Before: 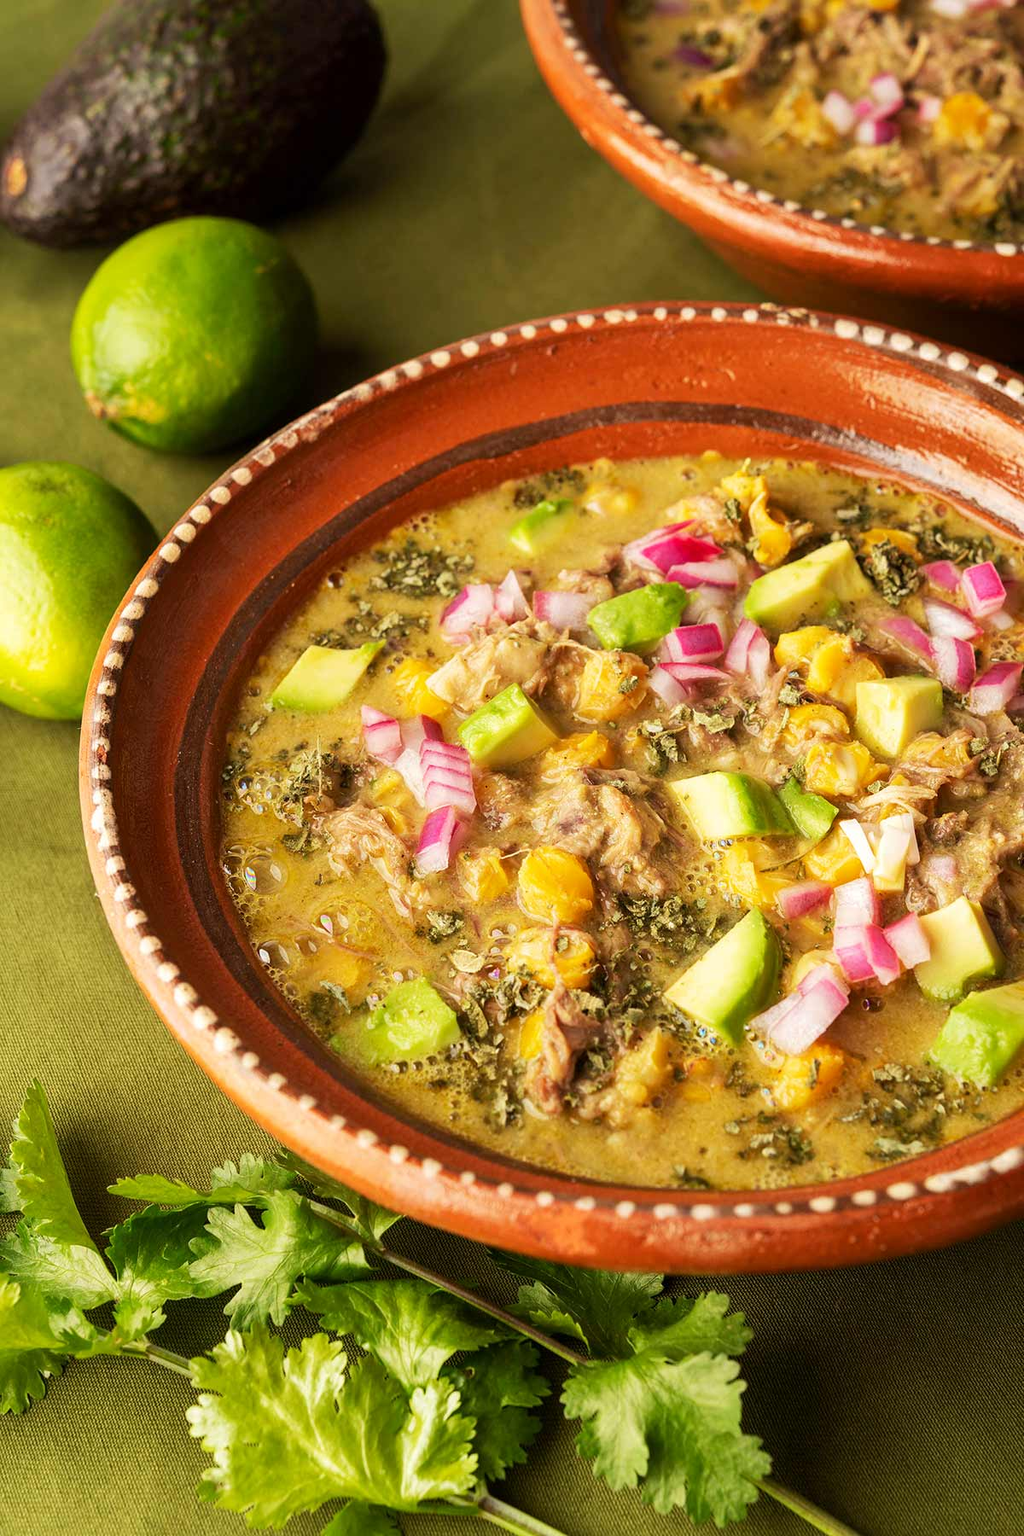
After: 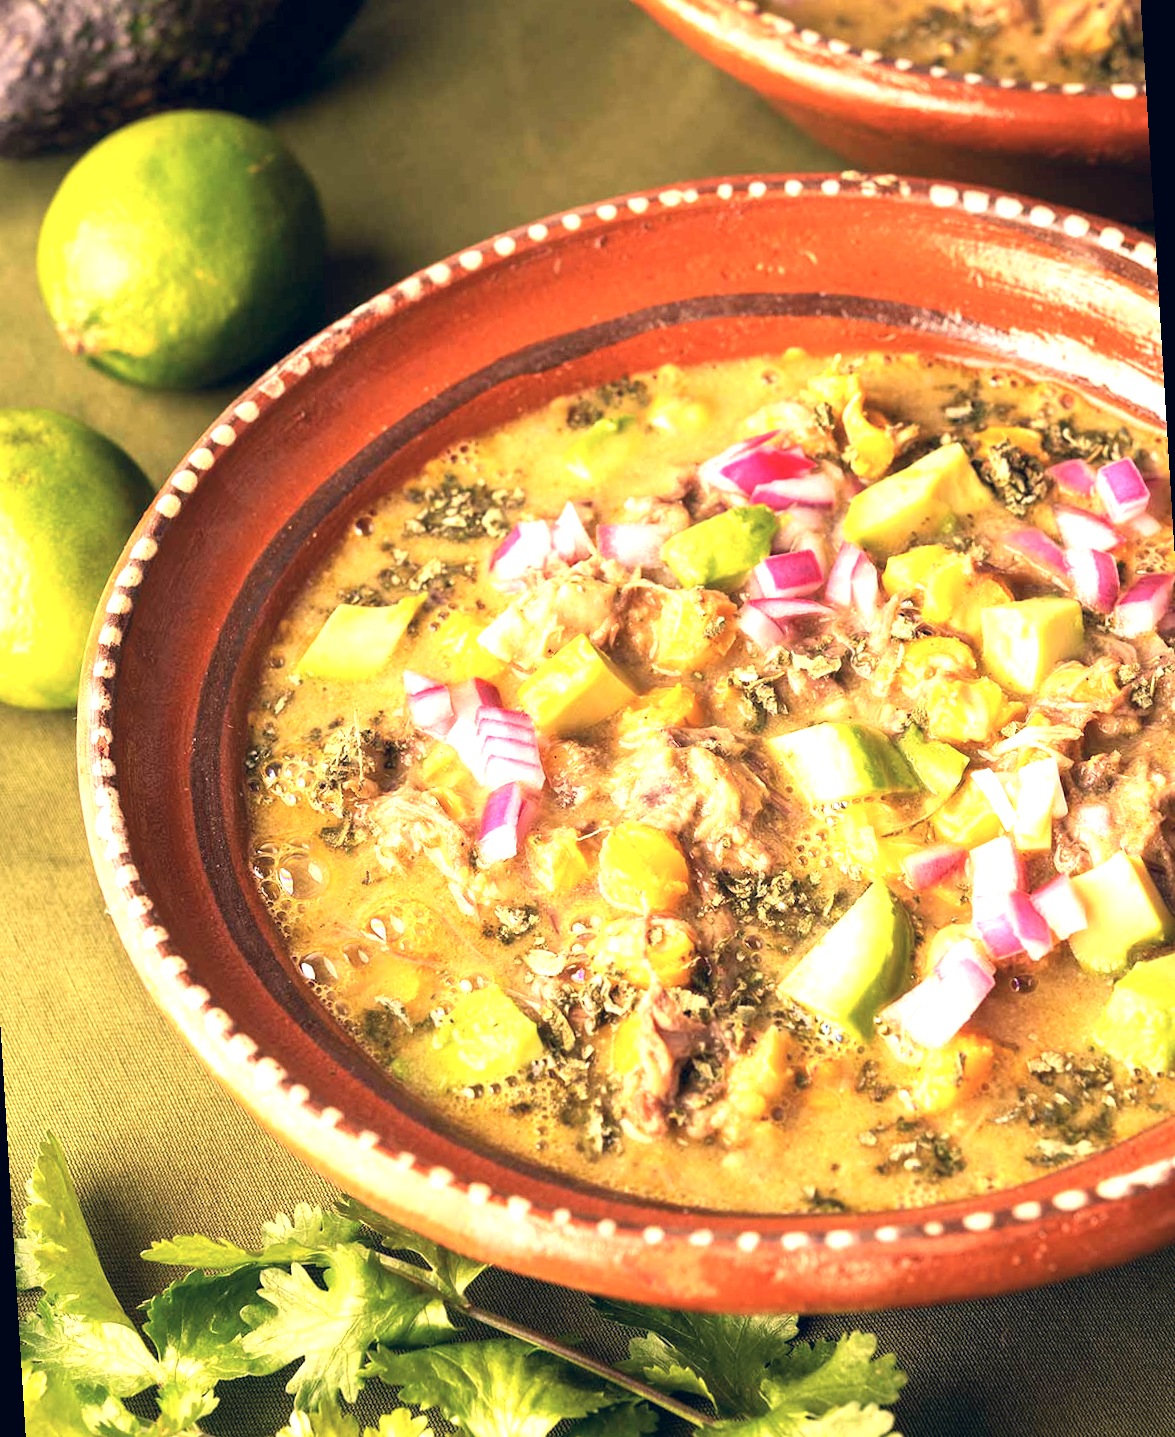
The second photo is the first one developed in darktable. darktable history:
rotate and perspective: rotation -3.52°, crop left 0.036, crop right 0.964, crop top 0.081, crop bottom 0.919
crop: left 1.964%, top 3.251%, right 1.122%, bottom 4.933%
exposure: black level correction 0, exposure 1 EV, compensate highlight preservation false
color correction: highlights a* 14.46, highlights b* 5.85, shadows a* -5.53, shadows b* -15.24, saturation 0.85
